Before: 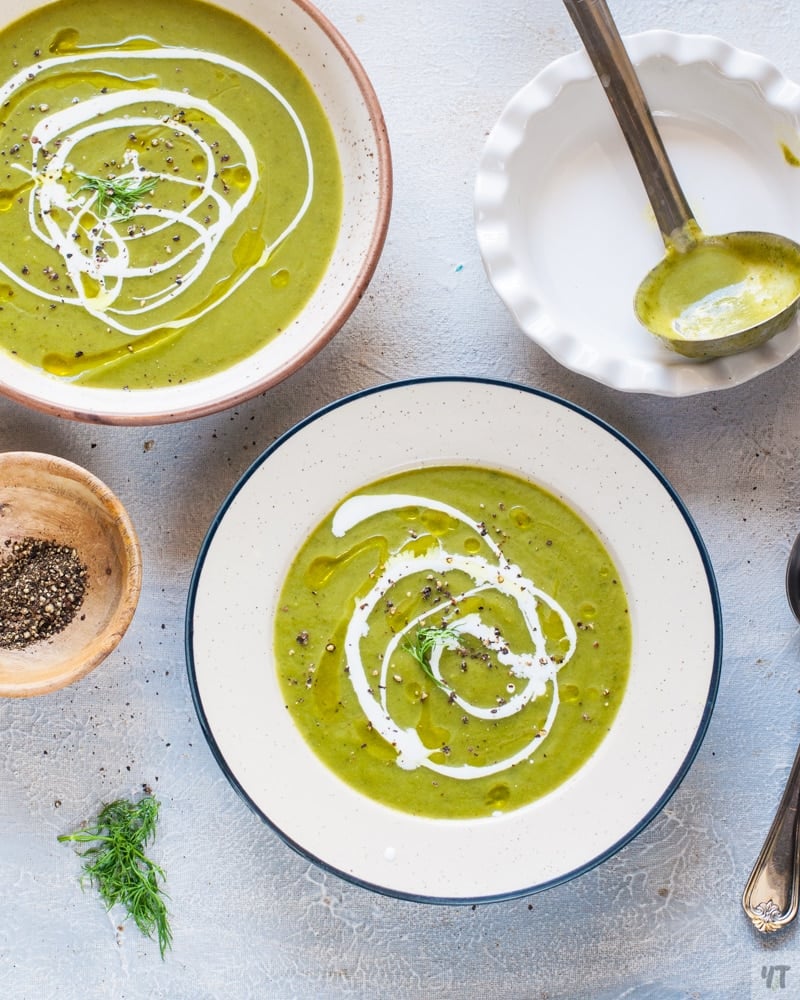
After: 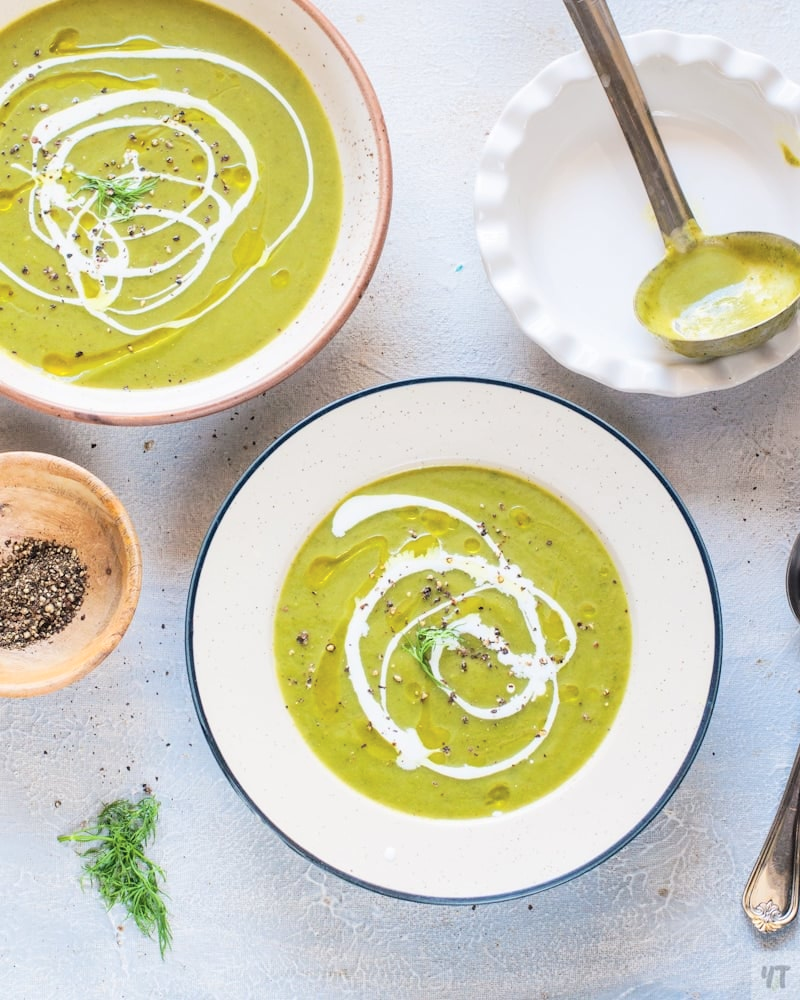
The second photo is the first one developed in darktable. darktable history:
tone curve: curves: ch0 [(0, 0) (0.003, 0.004) (0.011, 0.015) (0.025, 0.033) (0.044, 0.058) (0.069, 0.091) (0.1, 0.131) (0.136, 0.179) (0.177, 0.233) (0.224, 0.295) (0.277, 0.364) (0.335, 0.434) (0.399, 0.51) (0.468, 0.583) (0.543, 0.654) (0.623, 0.724) (0.709, 0.789) (0.801, 0.852) (0.898, 0.924) (1, 1)], color space Lab, independent channels, preserve colors none
